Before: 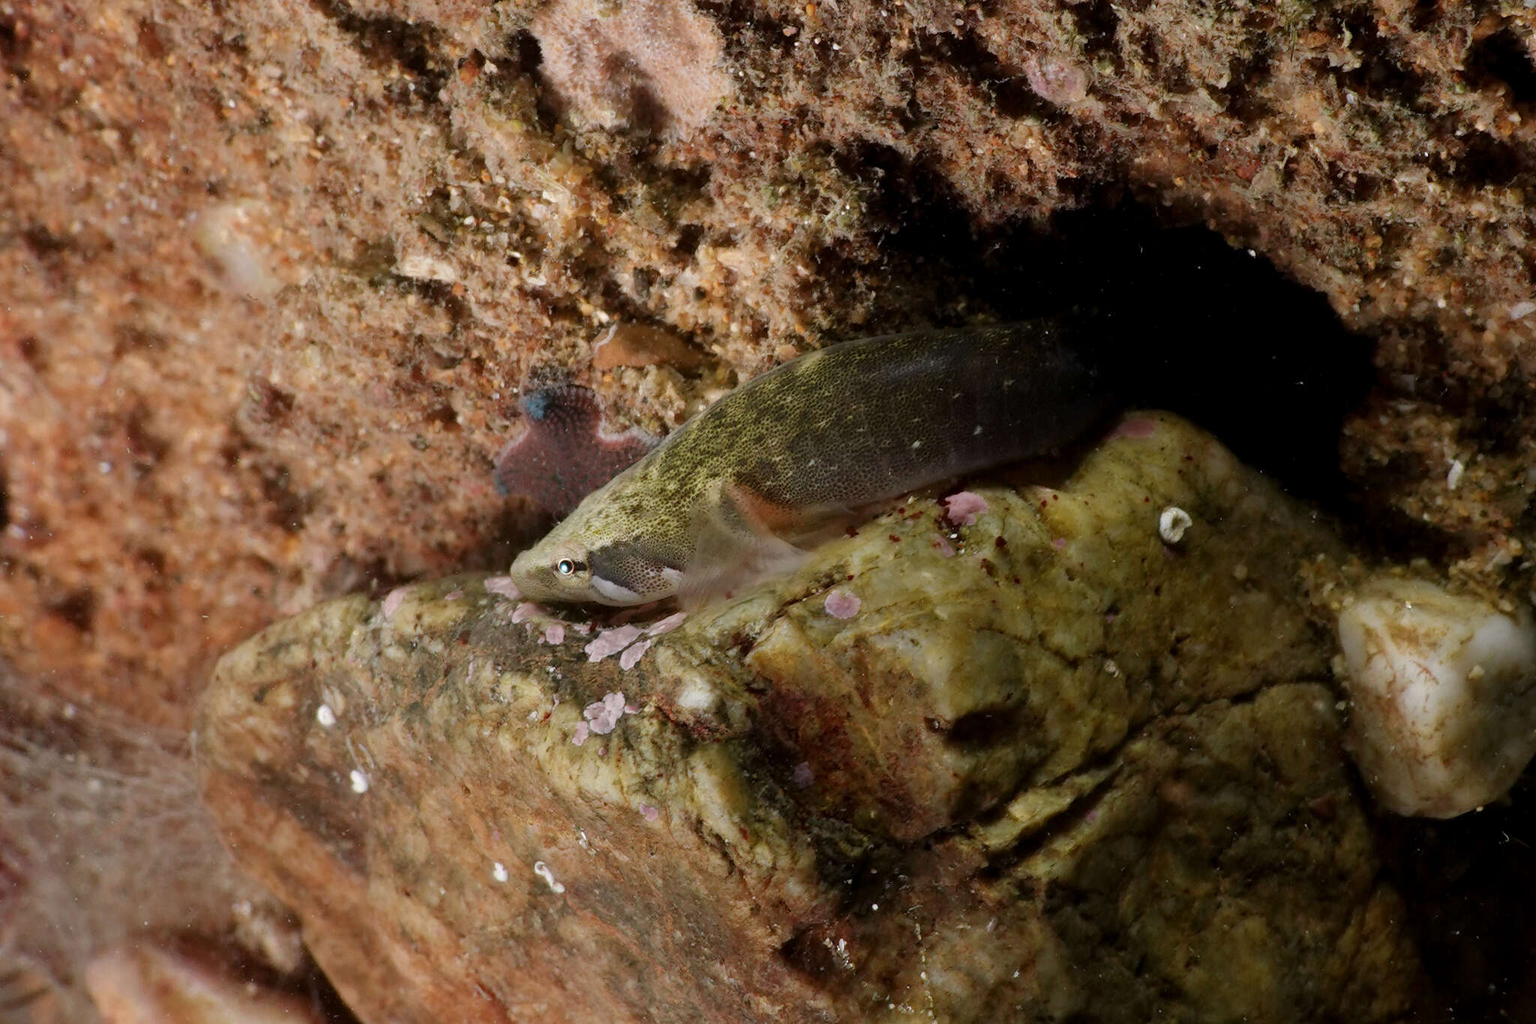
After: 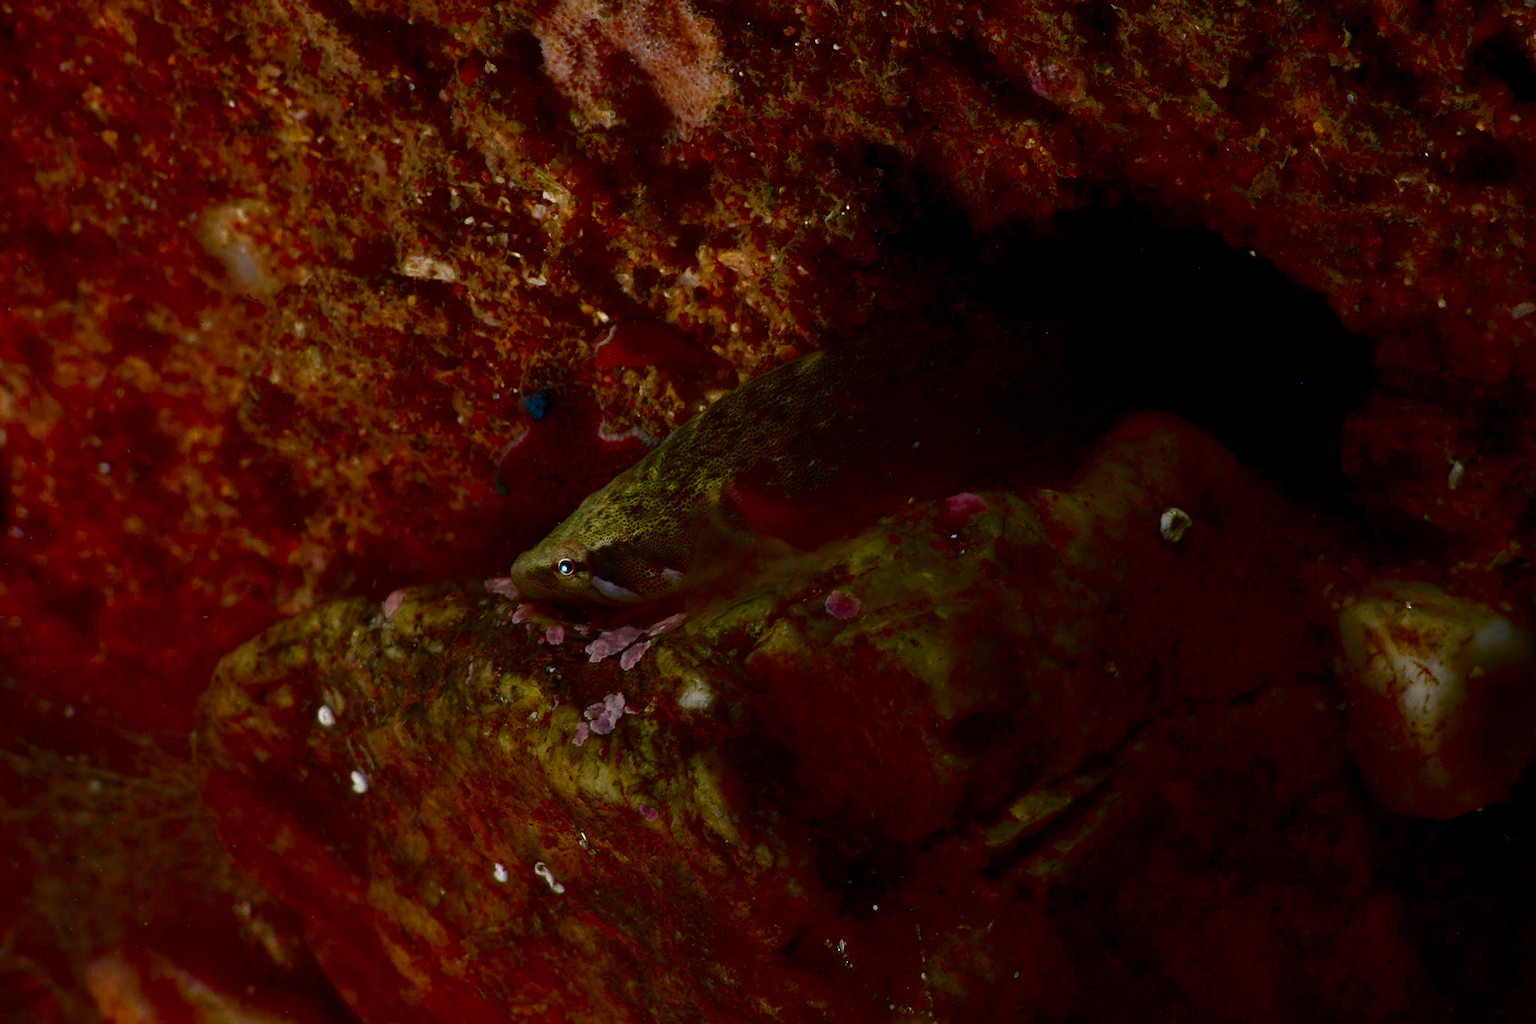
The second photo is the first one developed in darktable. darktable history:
contrast brightness saturation: brightness -0.995, saturation 0.986
